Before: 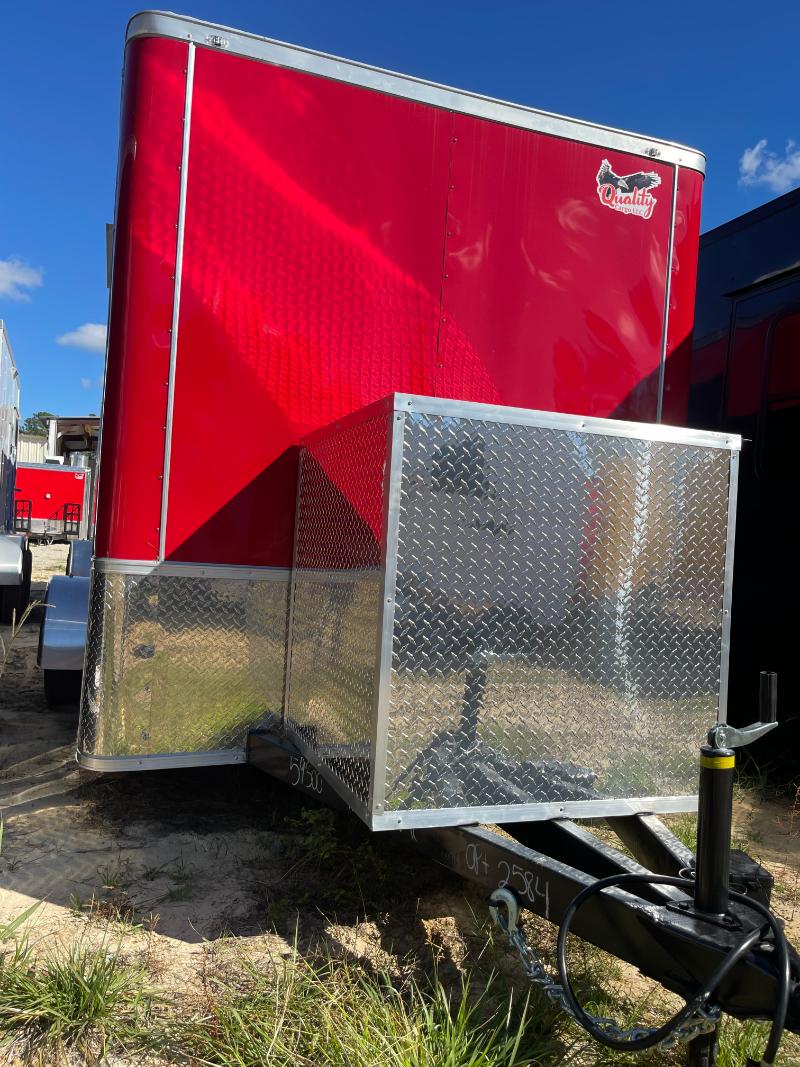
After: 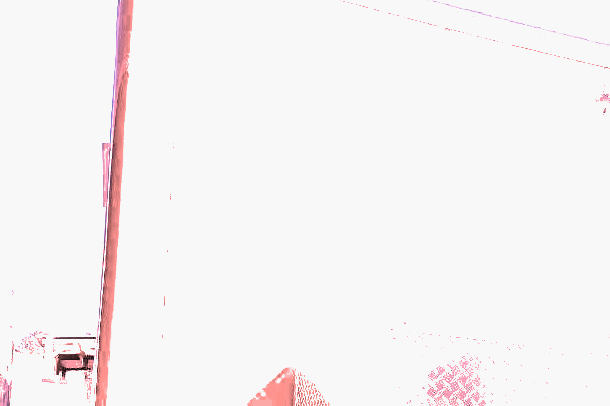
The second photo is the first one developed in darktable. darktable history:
exposure: exposure 0.197 EV, compensate highlight preservation false
white balance: red 4.26, blue 1.802
contrast brightness saturation: contrast -0.05, saturation -0.41
filmic rgb: black relative exposure -8.2 EV, white relative exposure 2.2 EV, threshold 3 EV, hardness 7.11, latitude 85.74%, contrast 1.696, highlights saturation mix -4%, shadows ↔ highlights balance -2.69%, color science v5 (2021), contrast in shadows safe, contrast in highlights safe, enable highlight reconstruction true
crop: left 0.579%, top 7.627%, right 23.167%, bottom 54.275%
color balance rgb: perceptual saturation grading › global saturation -27.94%, hue shift -2.27°, contrast -21.26%
